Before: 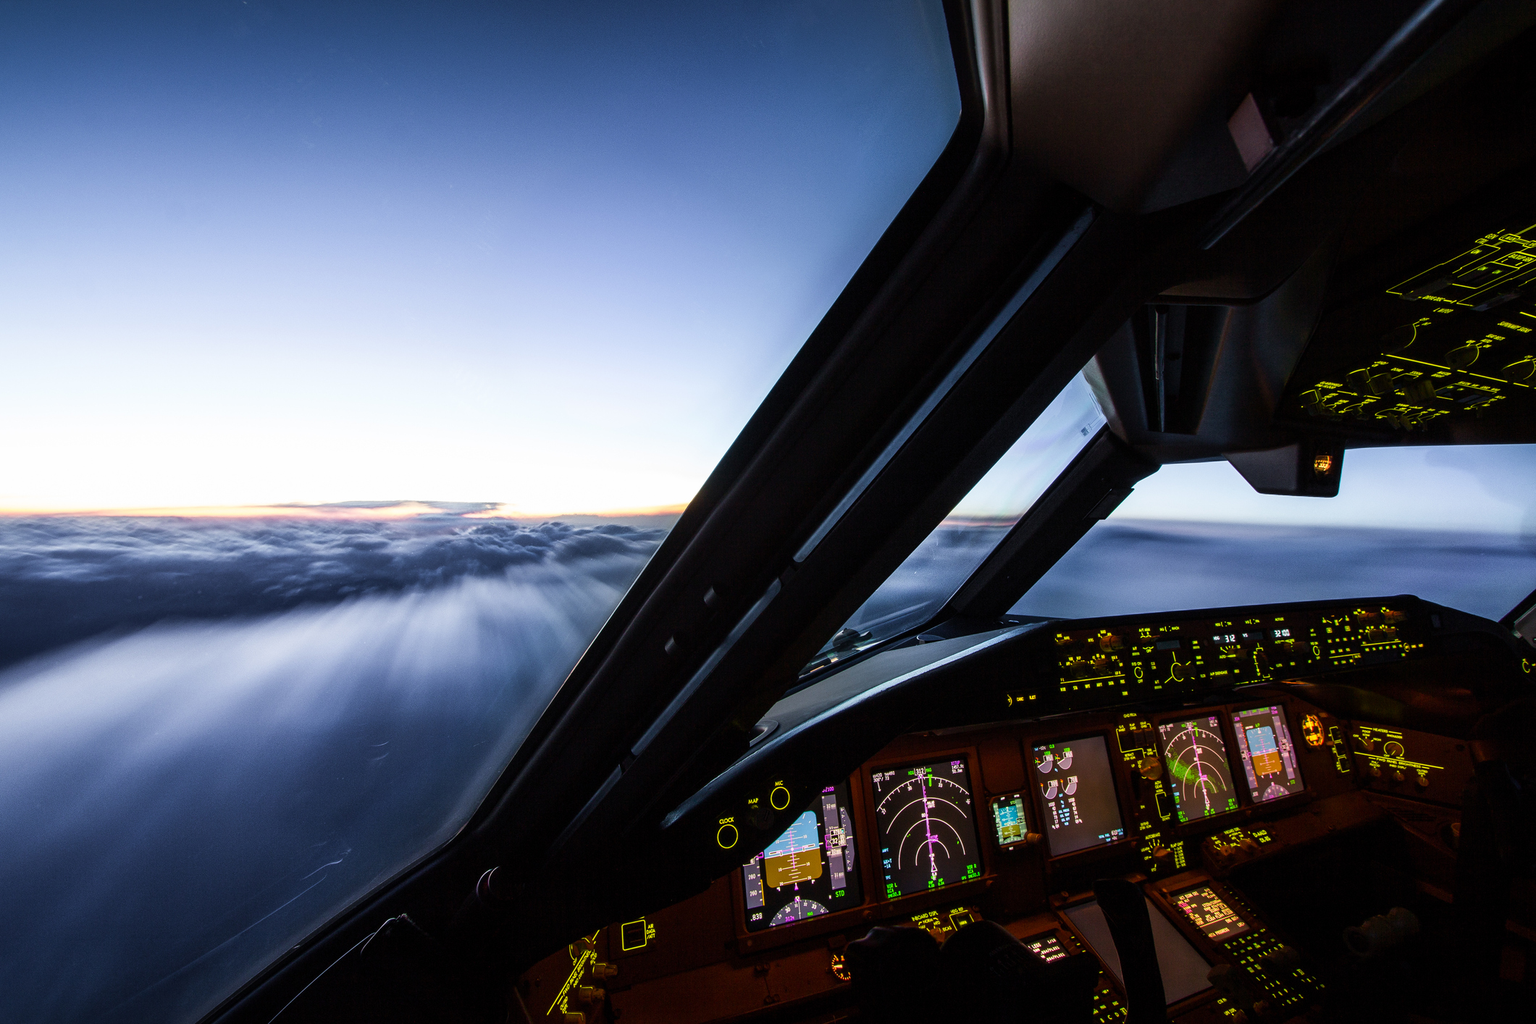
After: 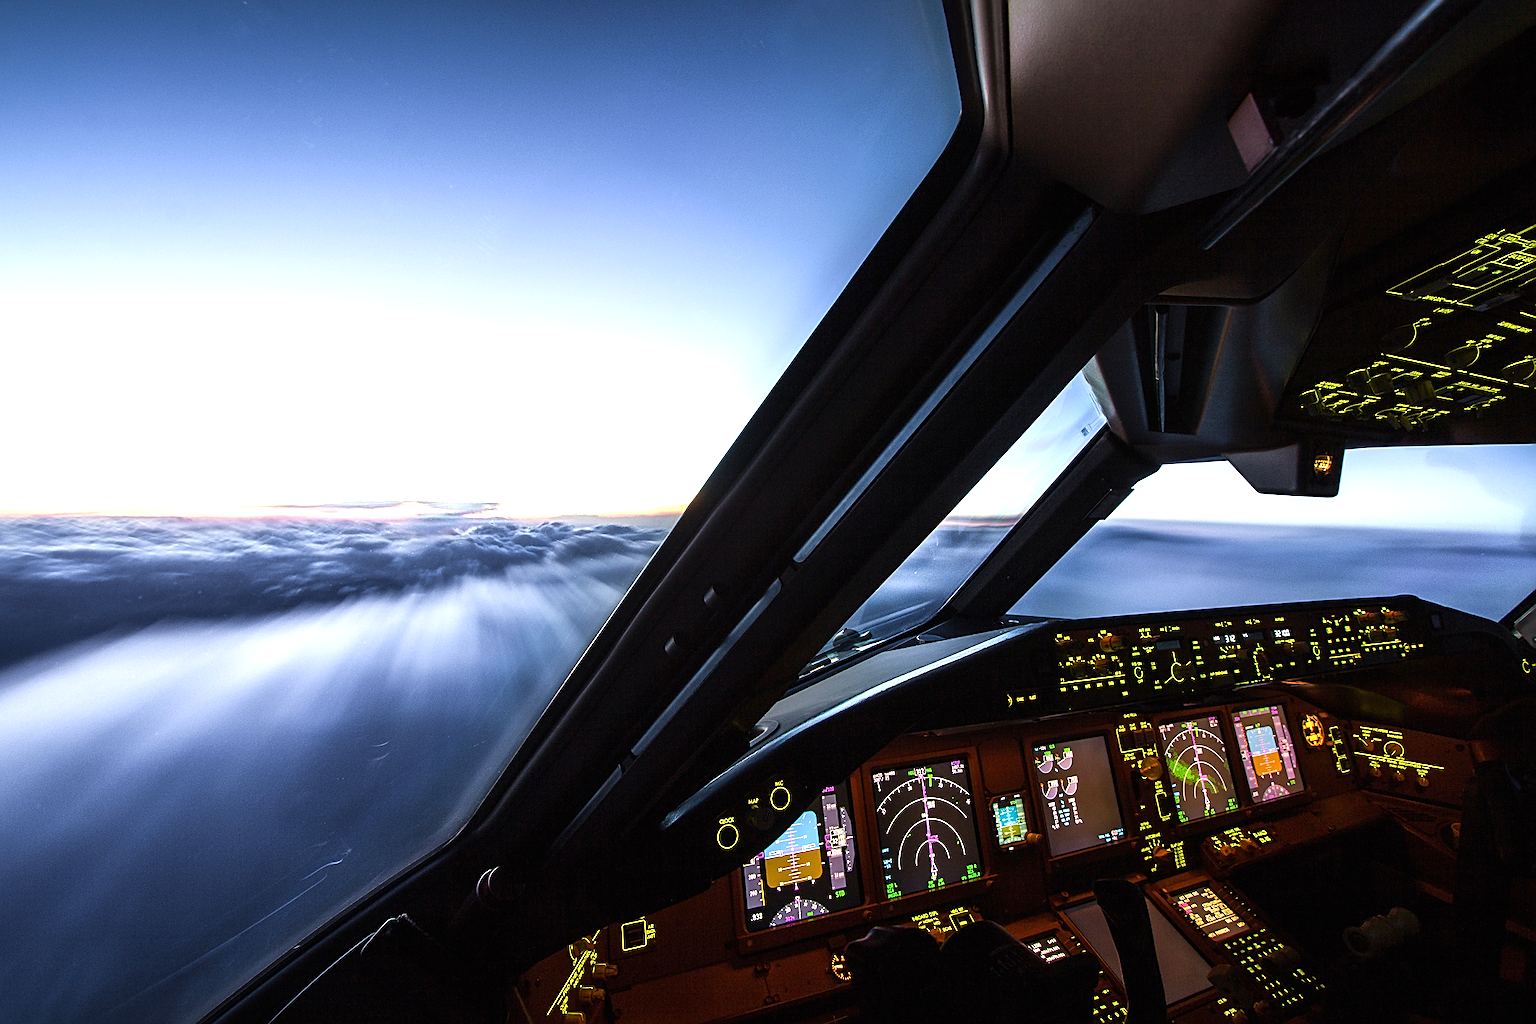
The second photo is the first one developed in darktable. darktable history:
sharpen: amount 0.575
exposure: black level correction 0, exposure 0.7 EV, compensate exposure bias true, compensate highlight preservation false
